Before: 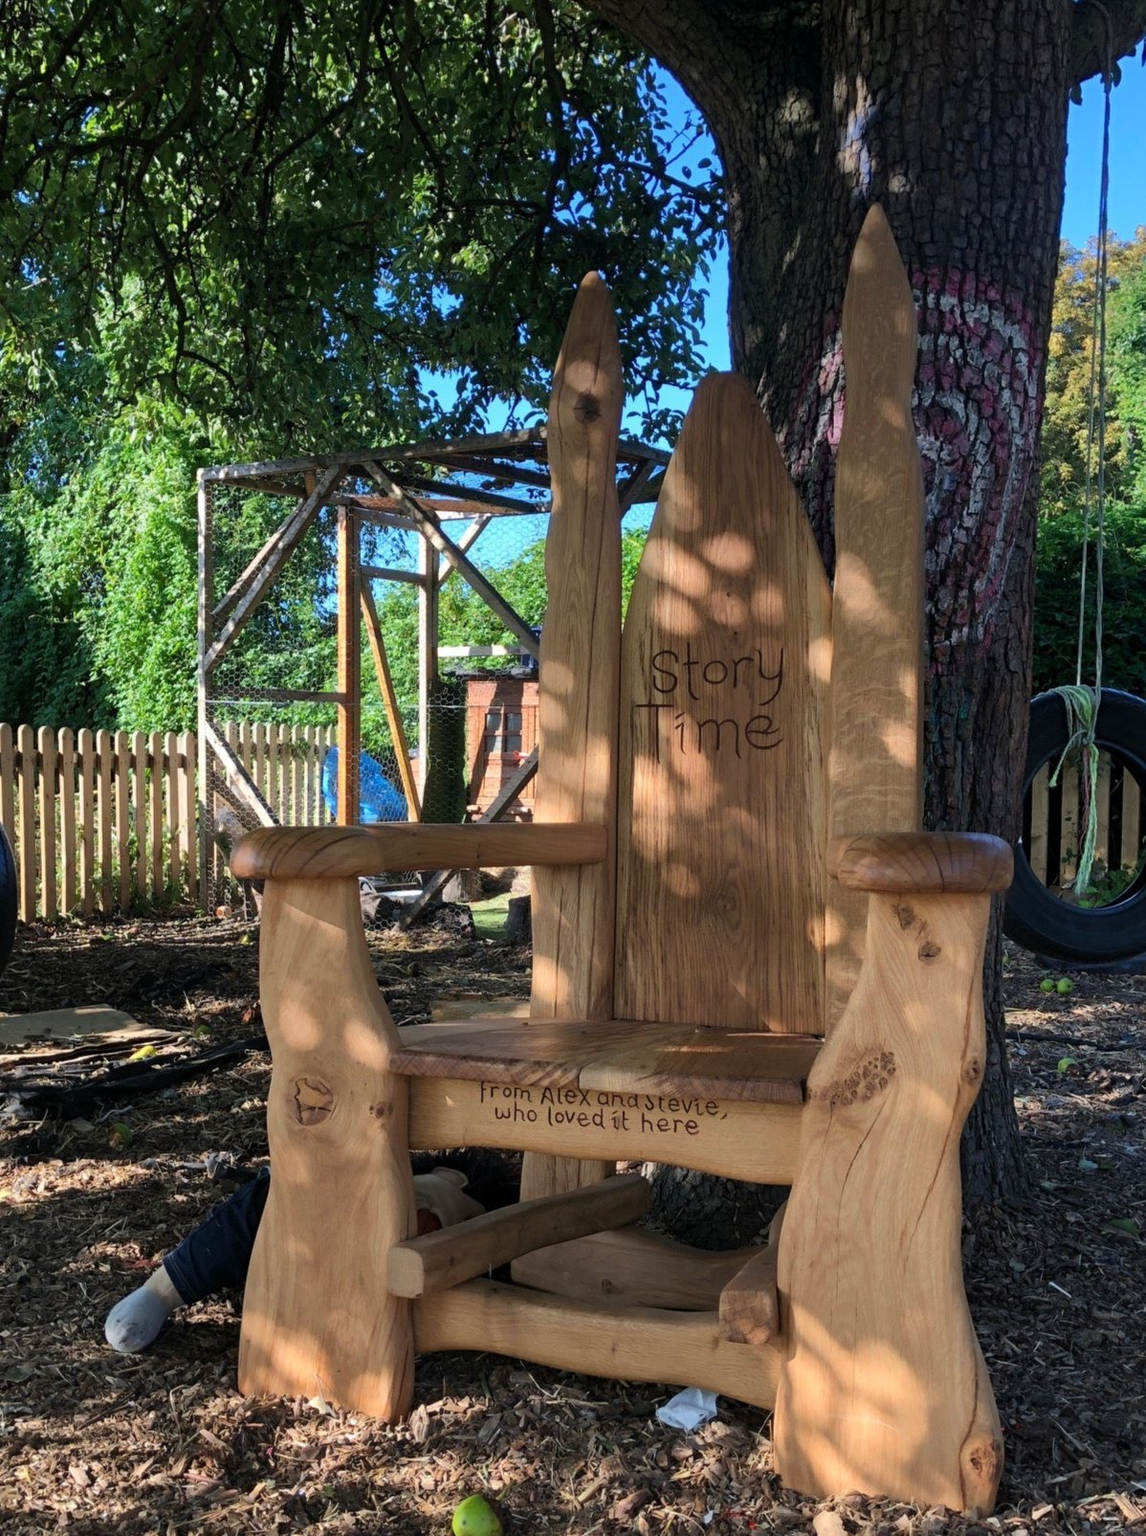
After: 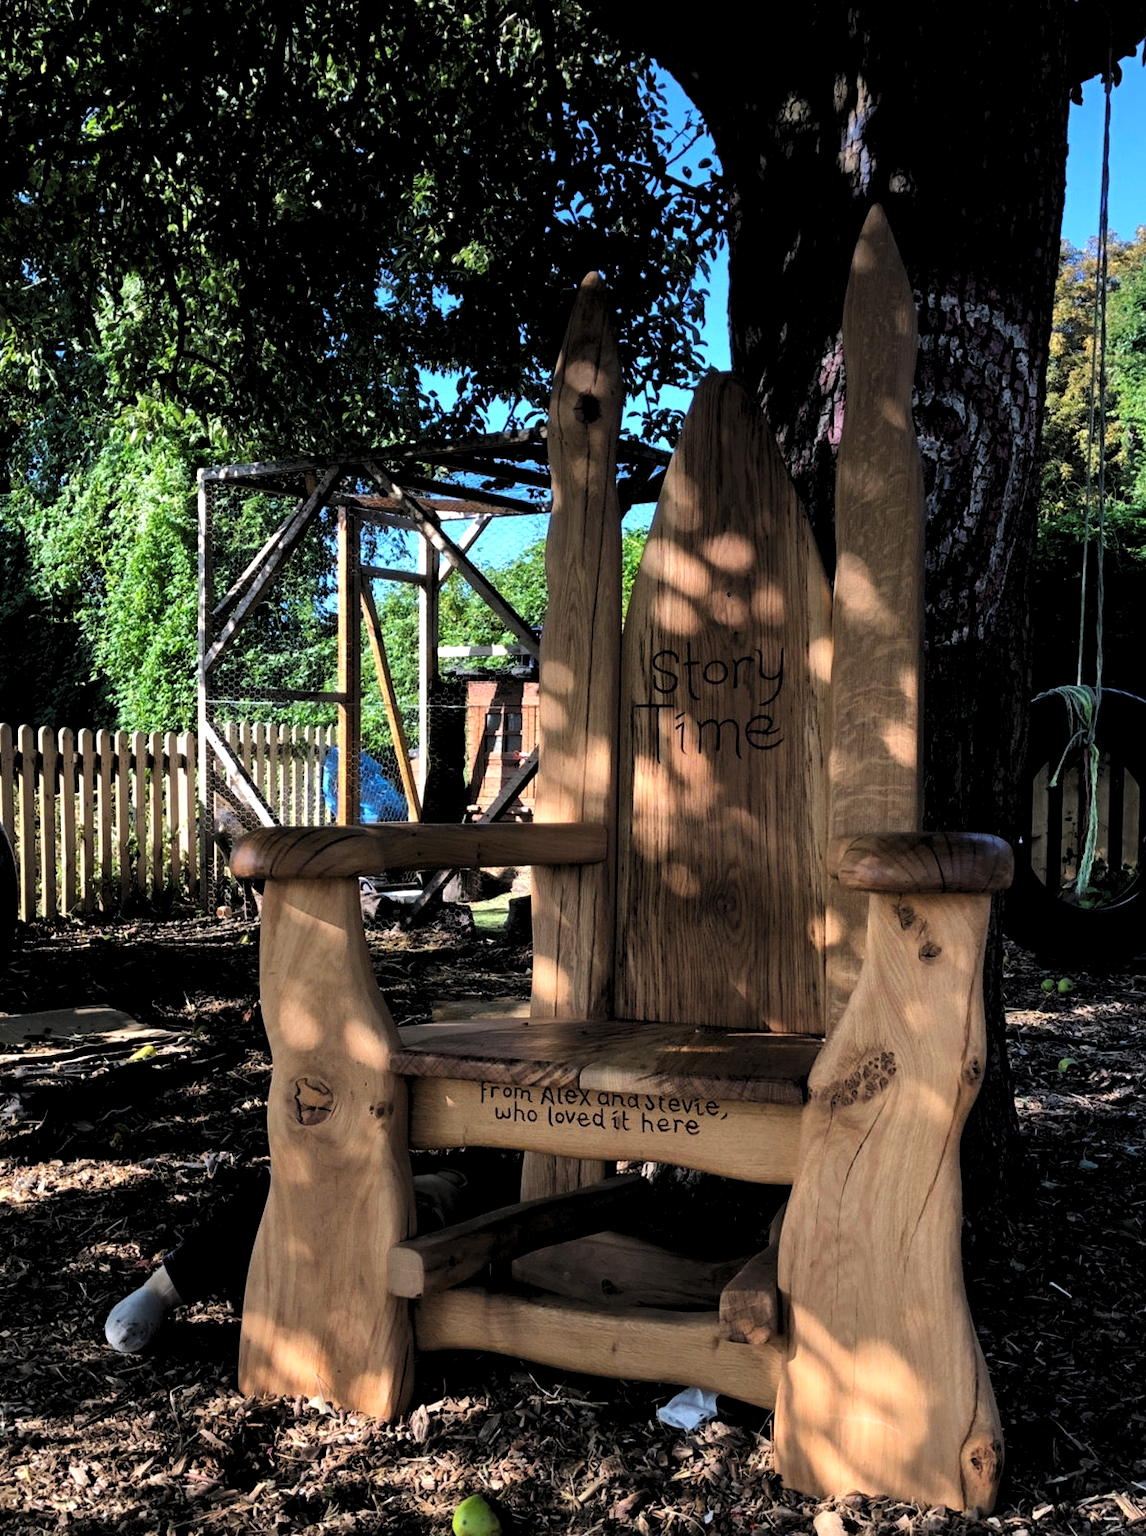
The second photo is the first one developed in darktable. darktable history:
white balance: red 1.009, blue 1.027
levels: levels [0.182, 0.542, 0.902]
